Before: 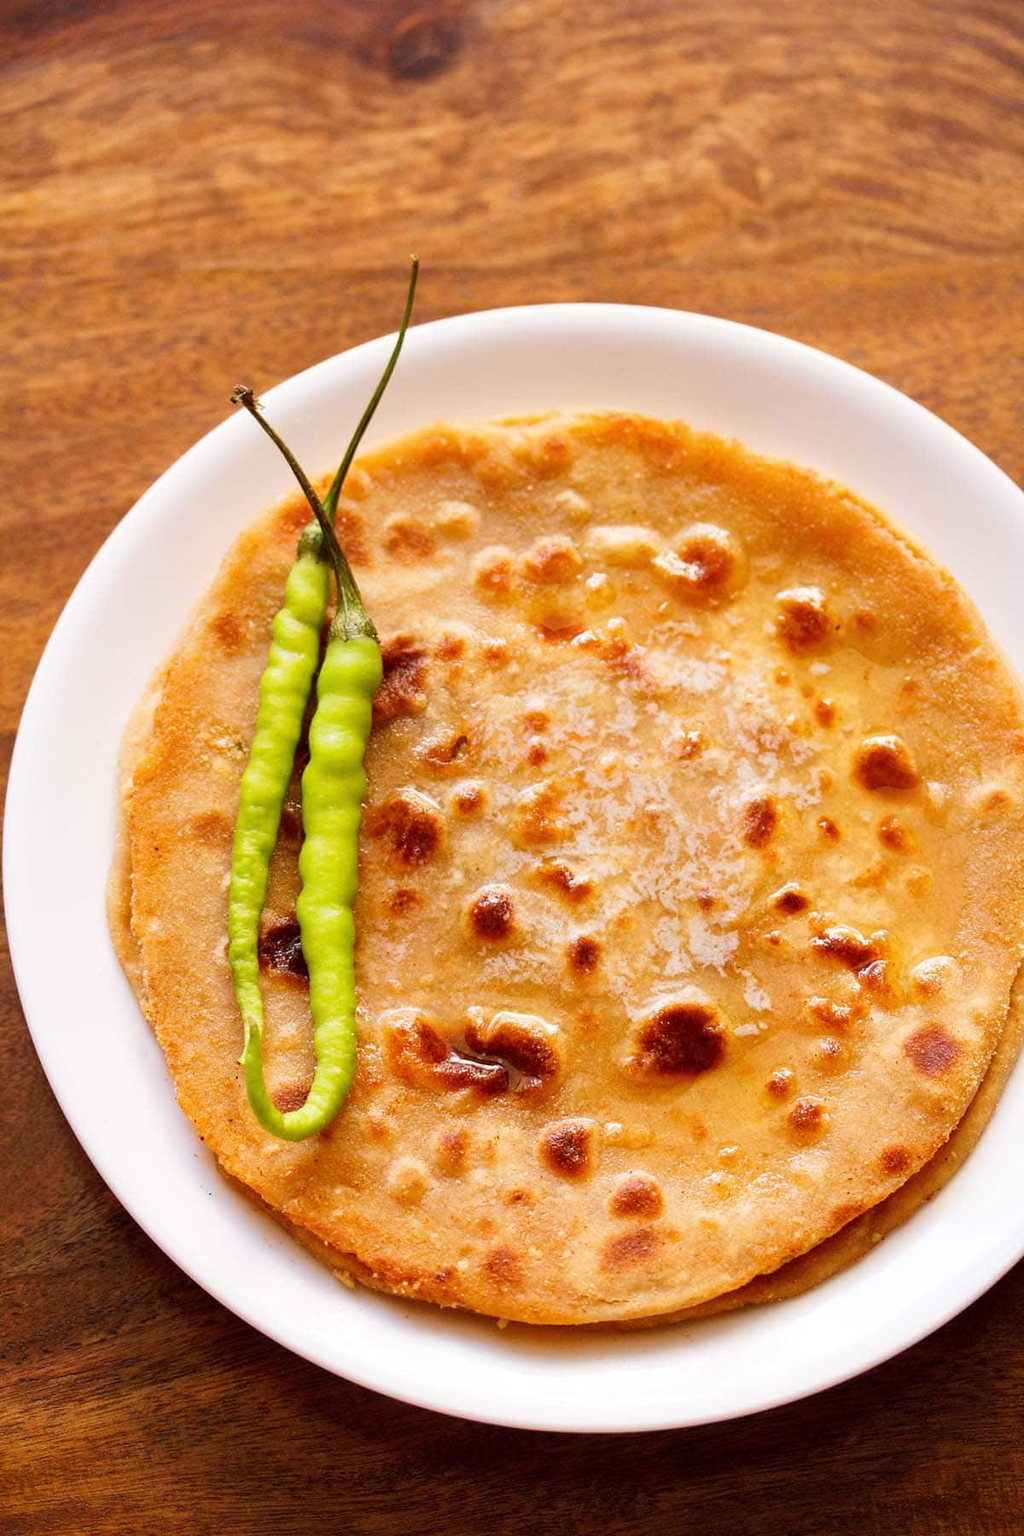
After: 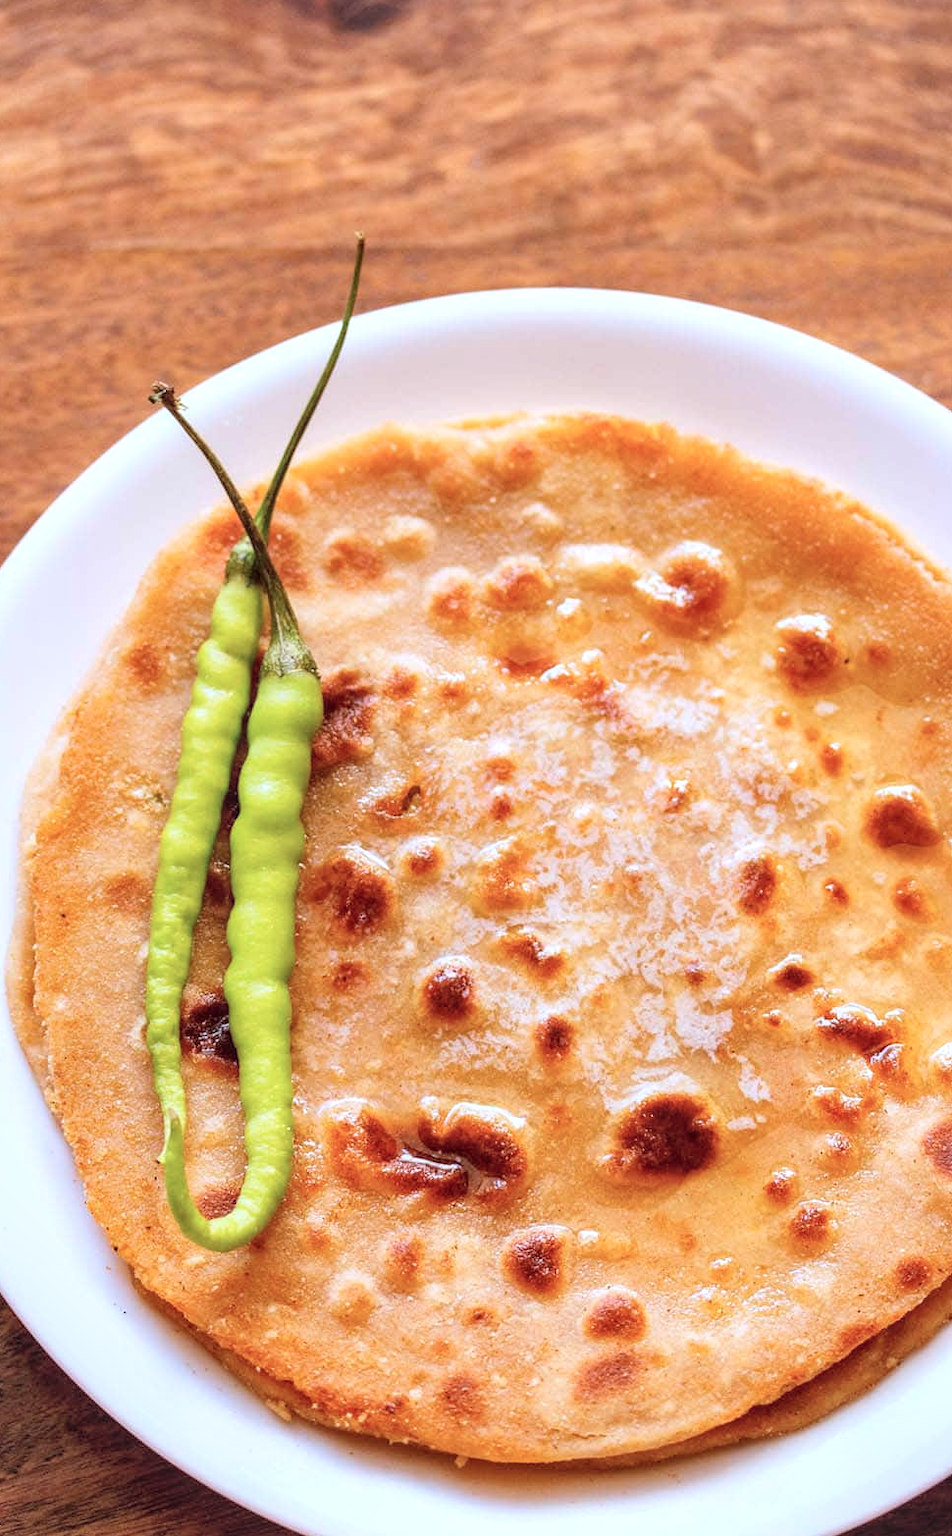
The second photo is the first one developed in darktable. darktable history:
crop: left 9.929%, top 3.475%, right 9.188%, bottom 9.529%
contrast brightness saturation: brightness 0.13
local contrast: detail 130%
color correction: highlights a* -2.24, highlights b* -18.1
